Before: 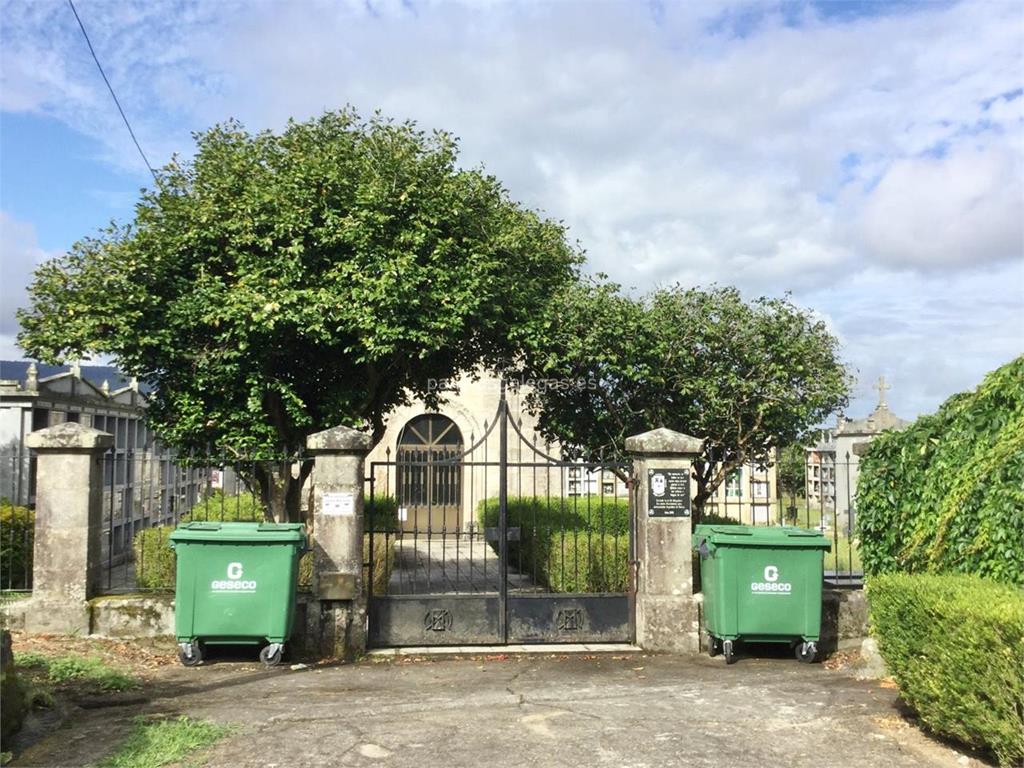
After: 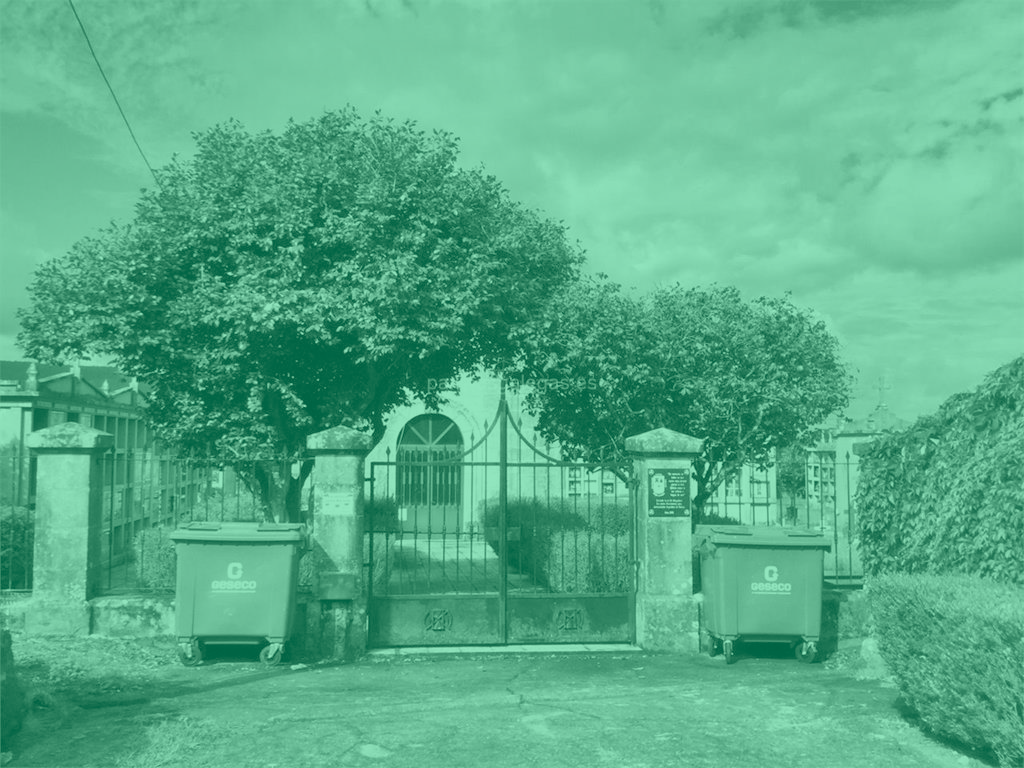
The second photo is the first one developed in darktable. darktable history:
shadows and highlights: soften with gaussian
colorize: hue 147.6°, saturation 65%, lightness 21.64%
